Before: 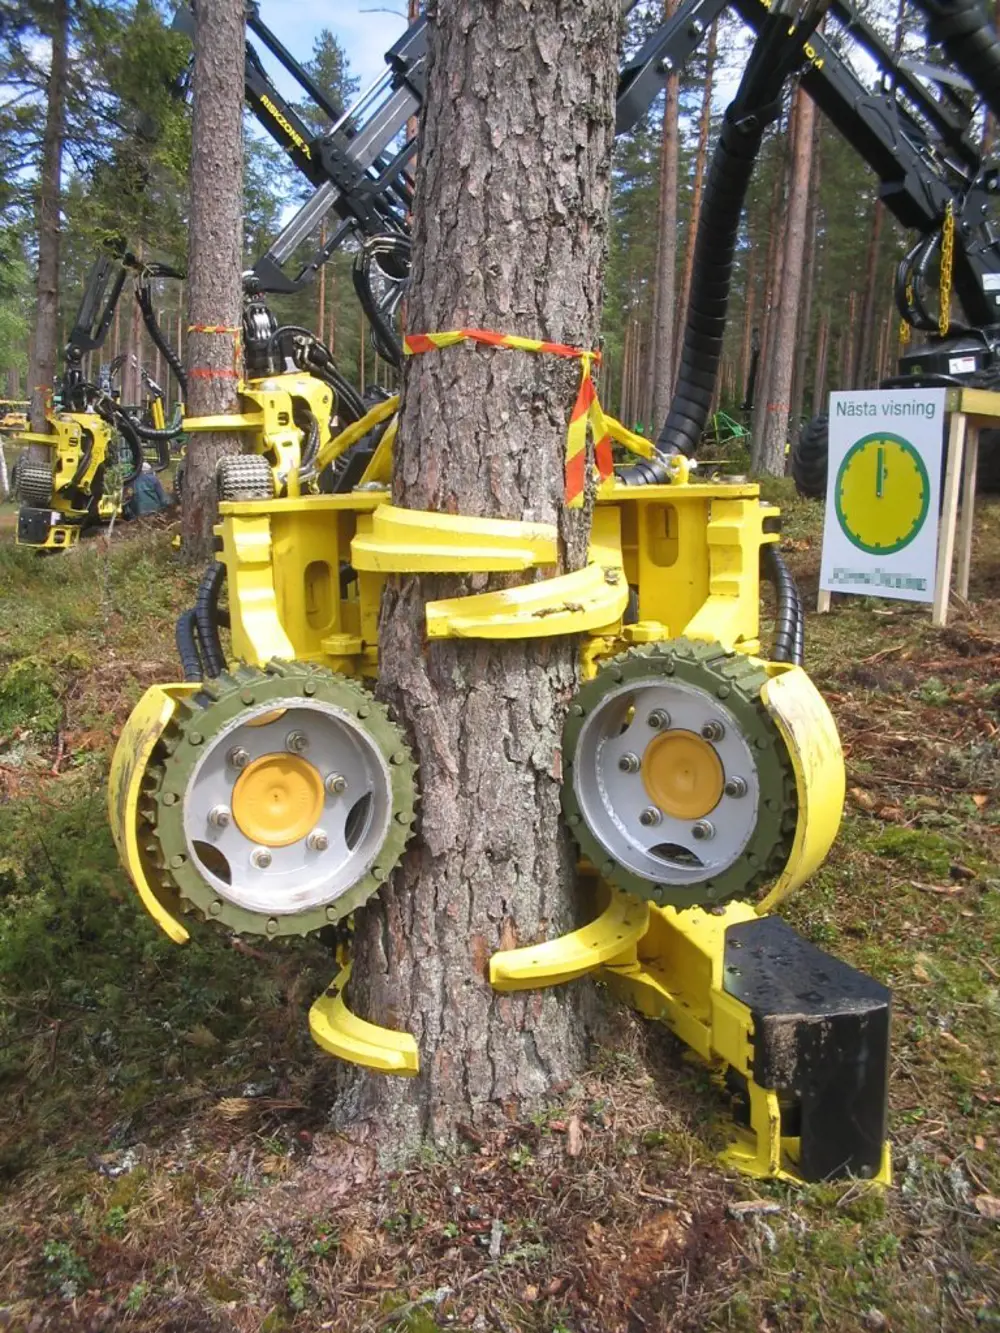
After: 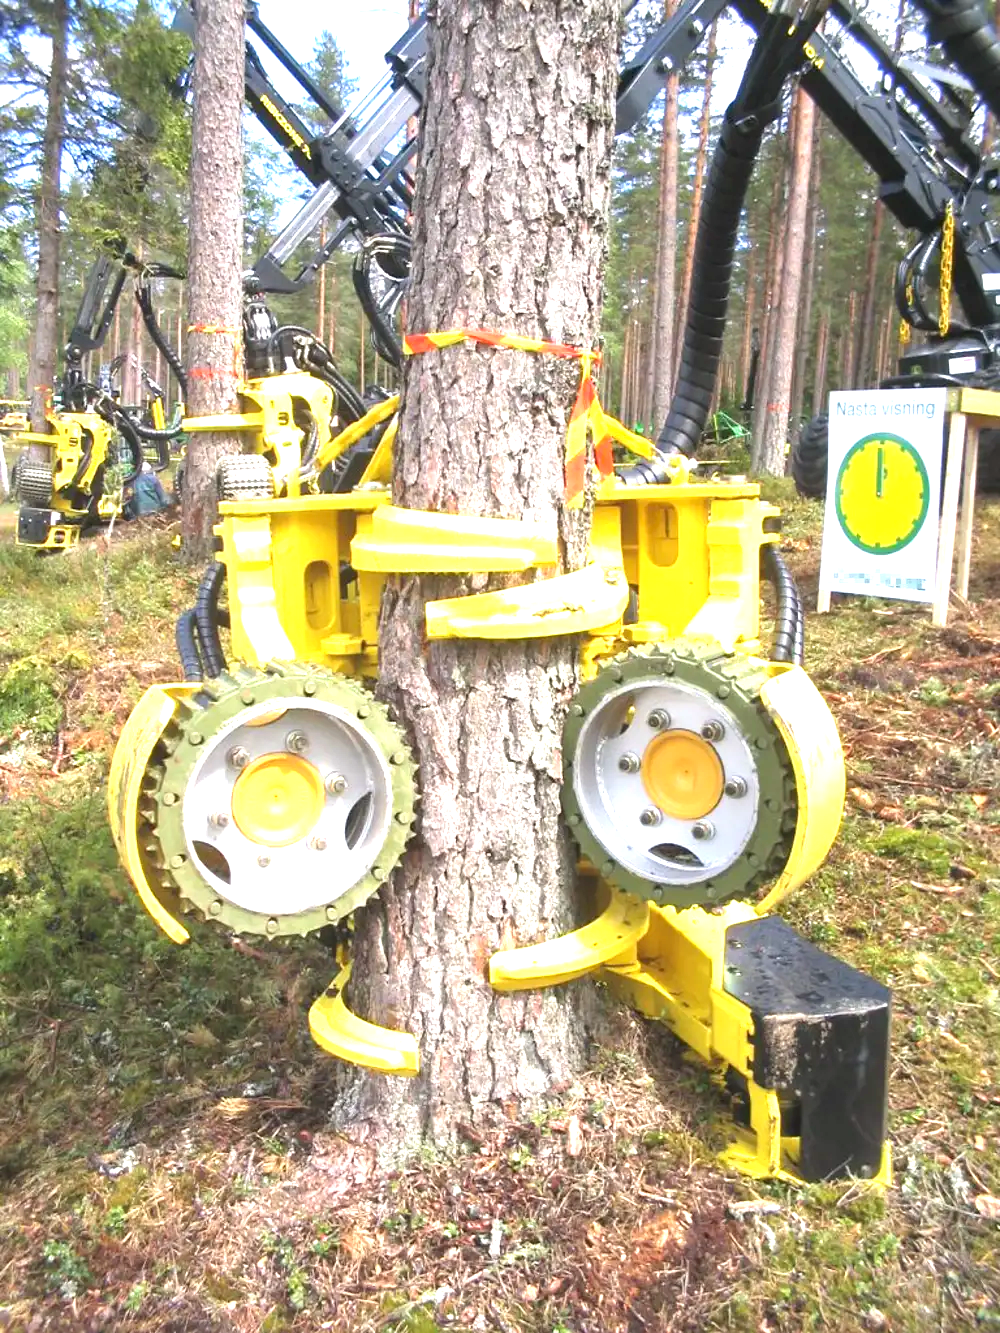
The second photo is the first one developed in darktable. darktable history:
exposure: black level correction 0, exposure 1.505 EV, compensate exposure bias true, compensate highlight preservation false
